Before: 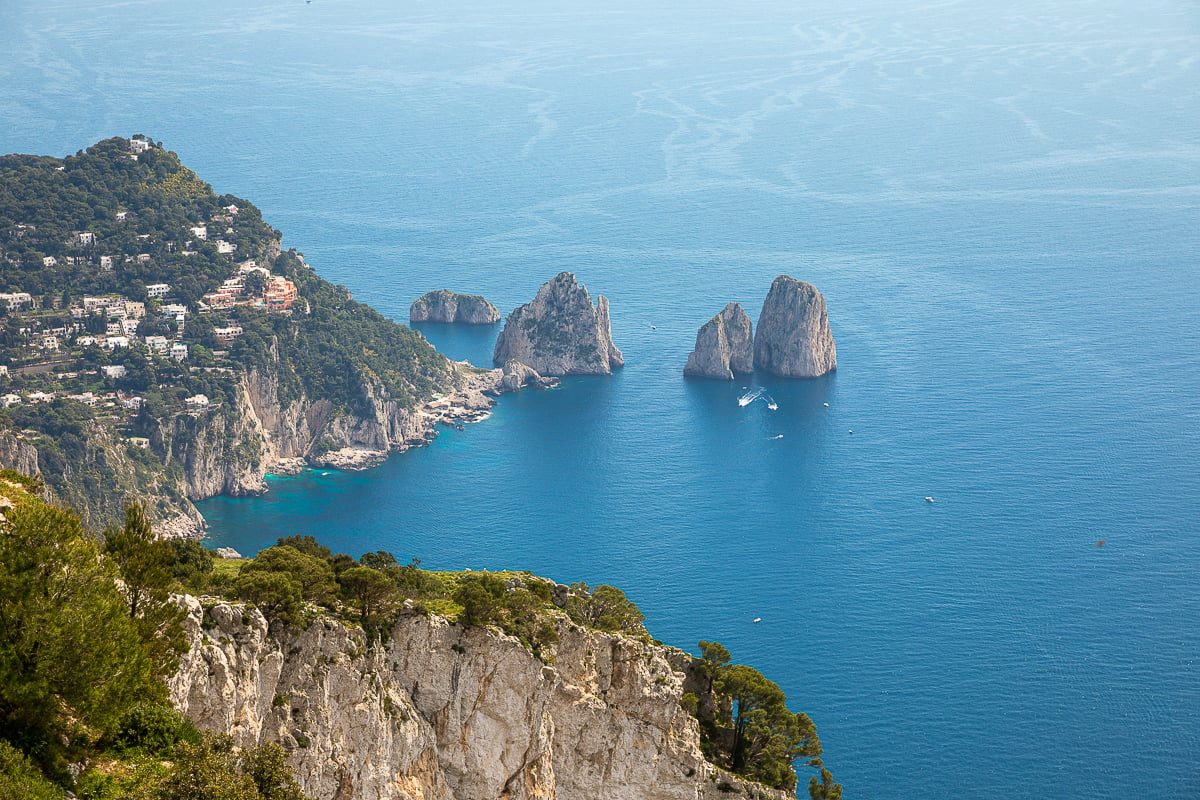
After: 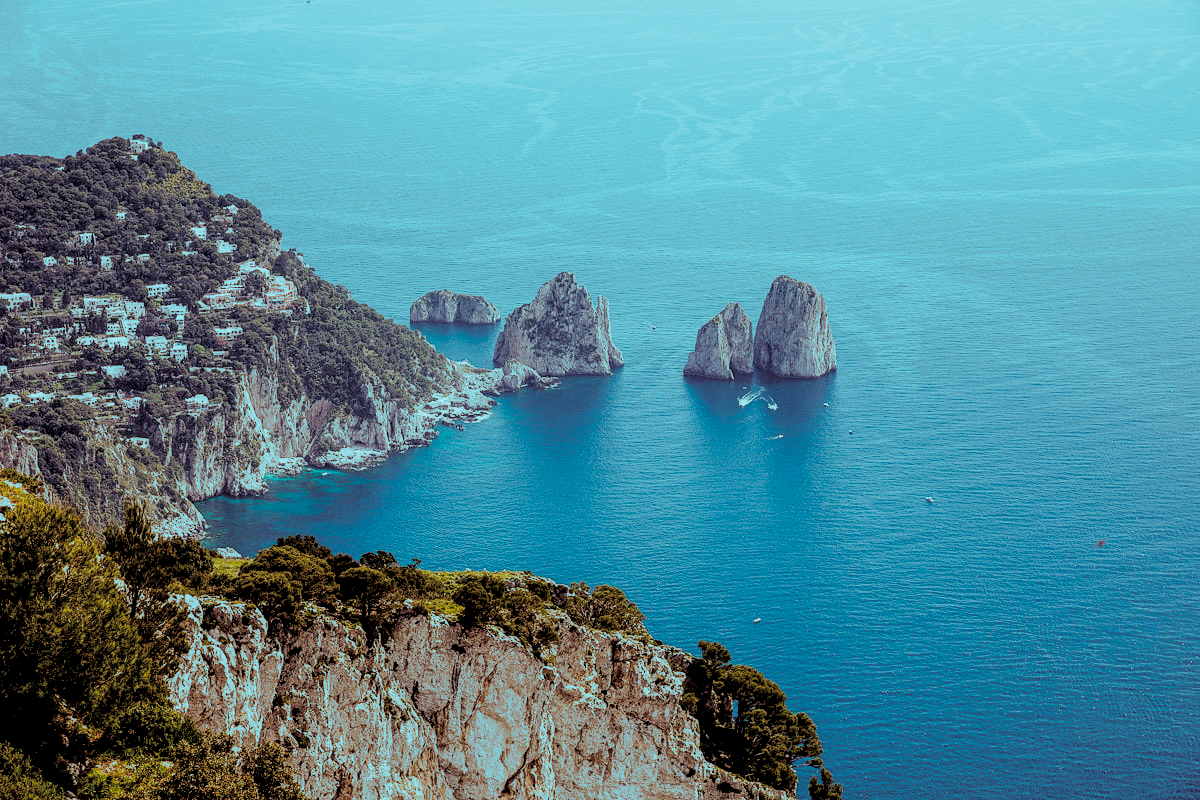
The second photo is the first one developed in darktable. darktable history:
filmic rgb: black relative exposure -2.85 EV, white relative exposure 4.56 EV, hardness 1.77, contrast 1.25, preserve chrominance no, color science v5 (2021)
split-toning: shadows › hue 327.6°, highlights › hue 198°, highlights › saturation 0.55, balance -21.25, compress 0%
local contrast: on, module defaults
